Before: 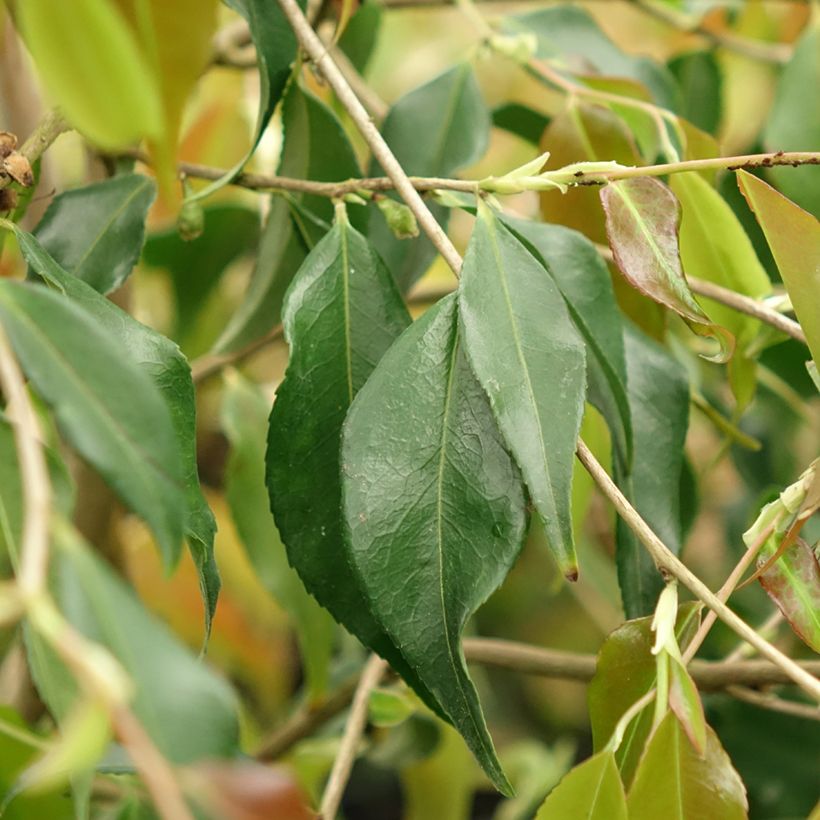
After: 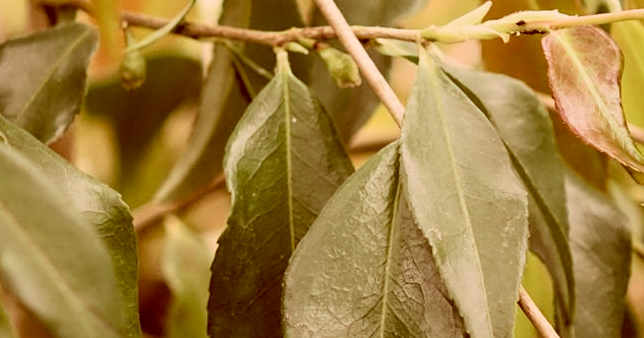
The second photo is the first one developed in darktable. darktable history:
filmic rgb: black relative exposure -5.12 EV, white relative exposure 3.96 EV, threshold 2.94 EV, hardness 2.87, contrast 1.411, highlights saturation mix -29.87%, enable highlight reconstruction true
tone curve: curves: ch0 [(0, 0) (0.003, 0.013) (0.011, 0.02) (0.025, 0.037) (0.044, 0.068) (0.069, 0.108) (0.1, 0.138) (0.136, 0.168) (0.177, 0.203) (0.224, 0.241) (0.277, 0.281) (0.335, 0.328) (0.399, 0.382) (0.468, 0.448) (0.543, 0.519) (0.623, 0.603) (0.709, 0.705) (0.801, 0.808) (0.898, 0.903) (1, 1)], color space Lab, independent channels, preserve colors none
color correction: highlights a* 9.27, highlights b* 9.05, shadows a* 39.72, shadows b* 39.33, saturation 0.807
crop: left 7.099%, top 18.43%, right 14.283%, bottom 40.278%
